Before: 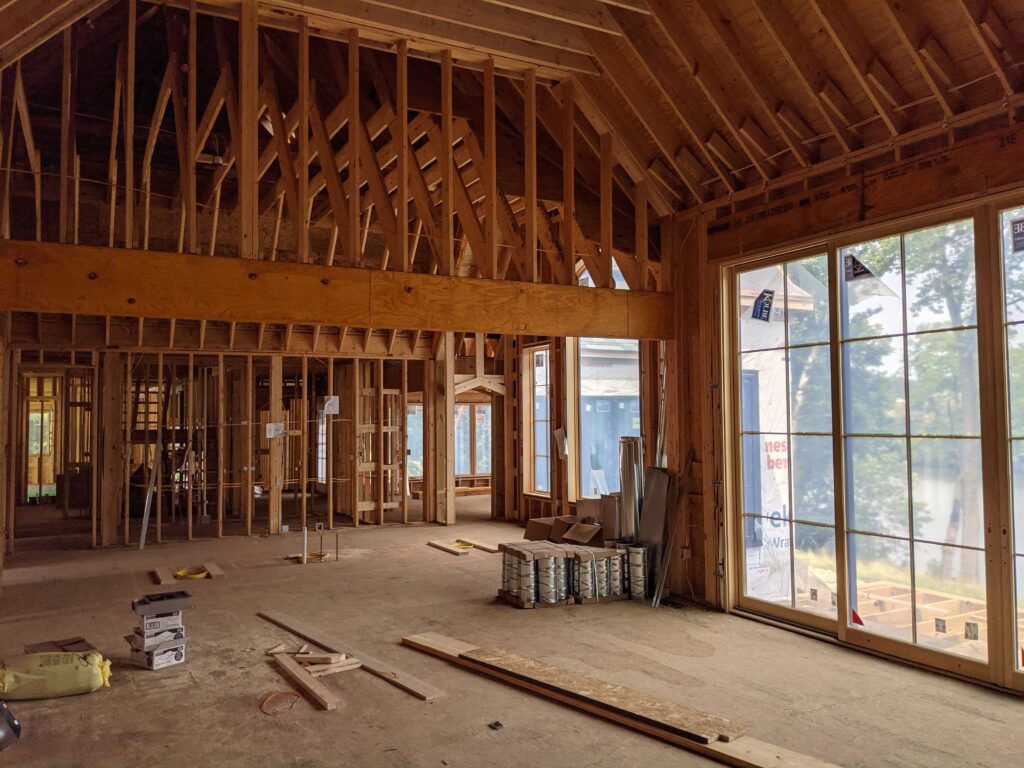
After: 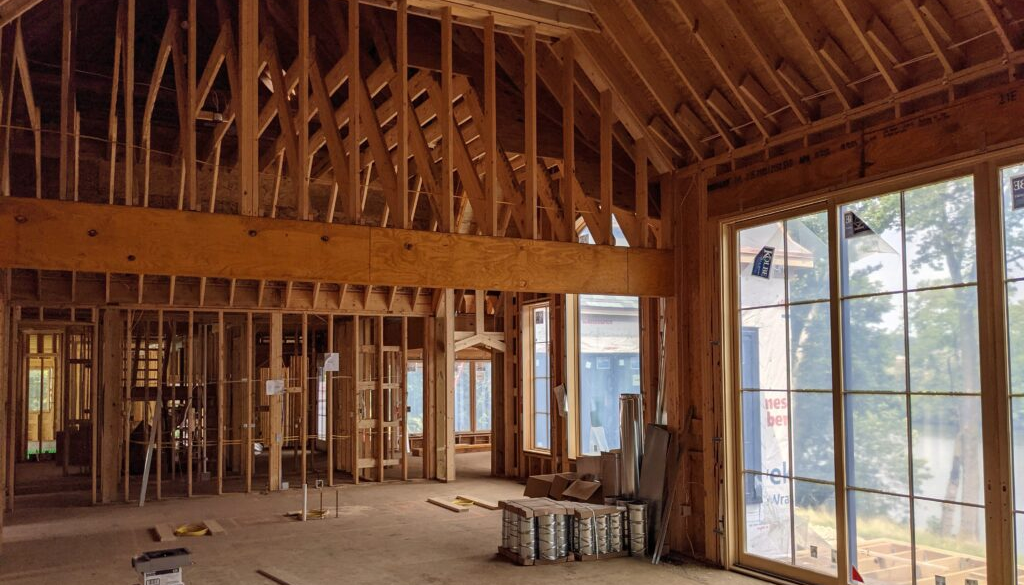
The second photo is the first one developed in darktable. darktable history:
shadows and highlights: shadows 32.2, highlights -32.53, soften with gaussian
crop: top 5.655%, bottom 18.109%
